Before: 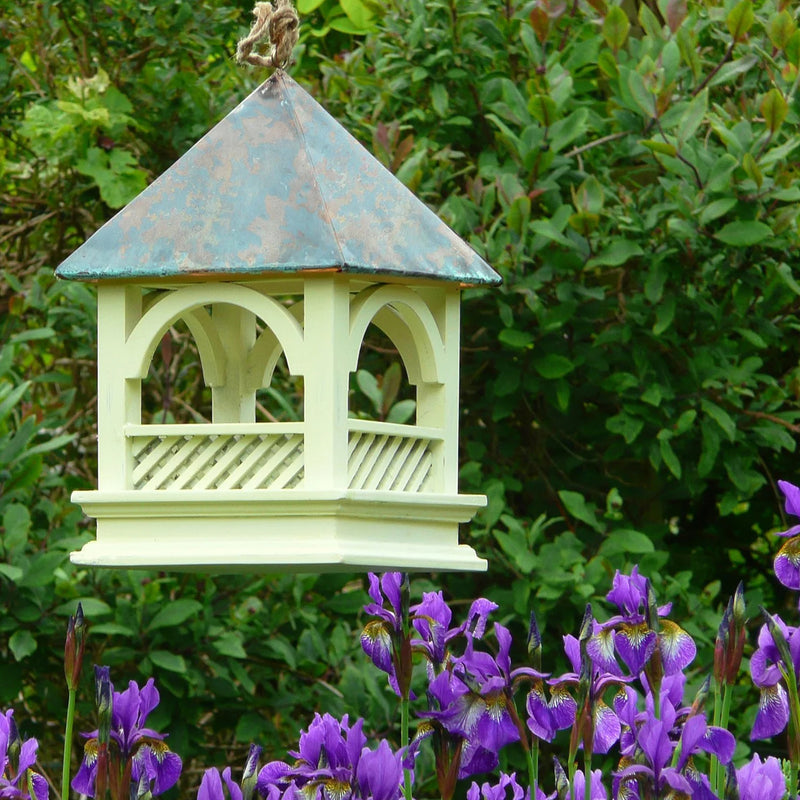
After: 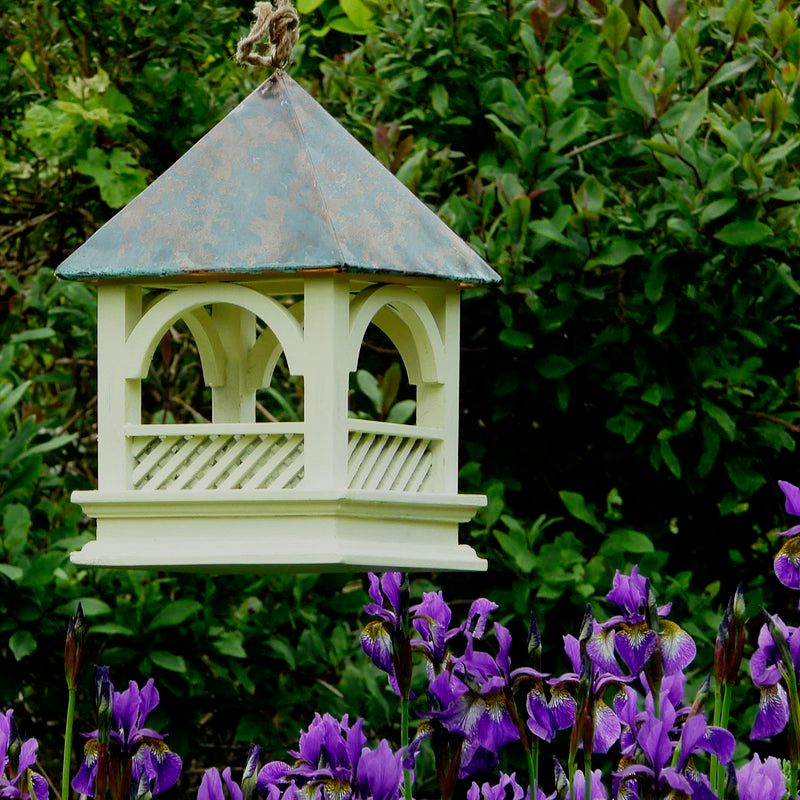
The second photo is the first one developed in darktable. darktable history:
tone equalizer: -8 EV -0.417 EV, -7 EV -0.389 EV, -6 EV -0.333 EV, -5 EV -0.222 EV, -3 EV 0.222 EV, -2 EV 0.333 EV, -1 EV 0.389 EV, +0 EV 0.417 EV, edges refinement/feathering 500, mask exposure compensation -1.57 EV, preserve details no
filmic rgb: middle gray luminance 29%, black relative exposure -10.3 EV, white relative exposure 5.5 EV, threshold 6 EV, target black luminance 0%, hardness 3.95, latitude 2.04%, contrast 1.132, highlights saturation mix 5%, shadows ↔ highlights balance 15.11%, preserve chrominance no, color science v3 (2019), use custom middle-gray values true, iterations of high-quality reconstruction 0, enable highlight reconstruction true
